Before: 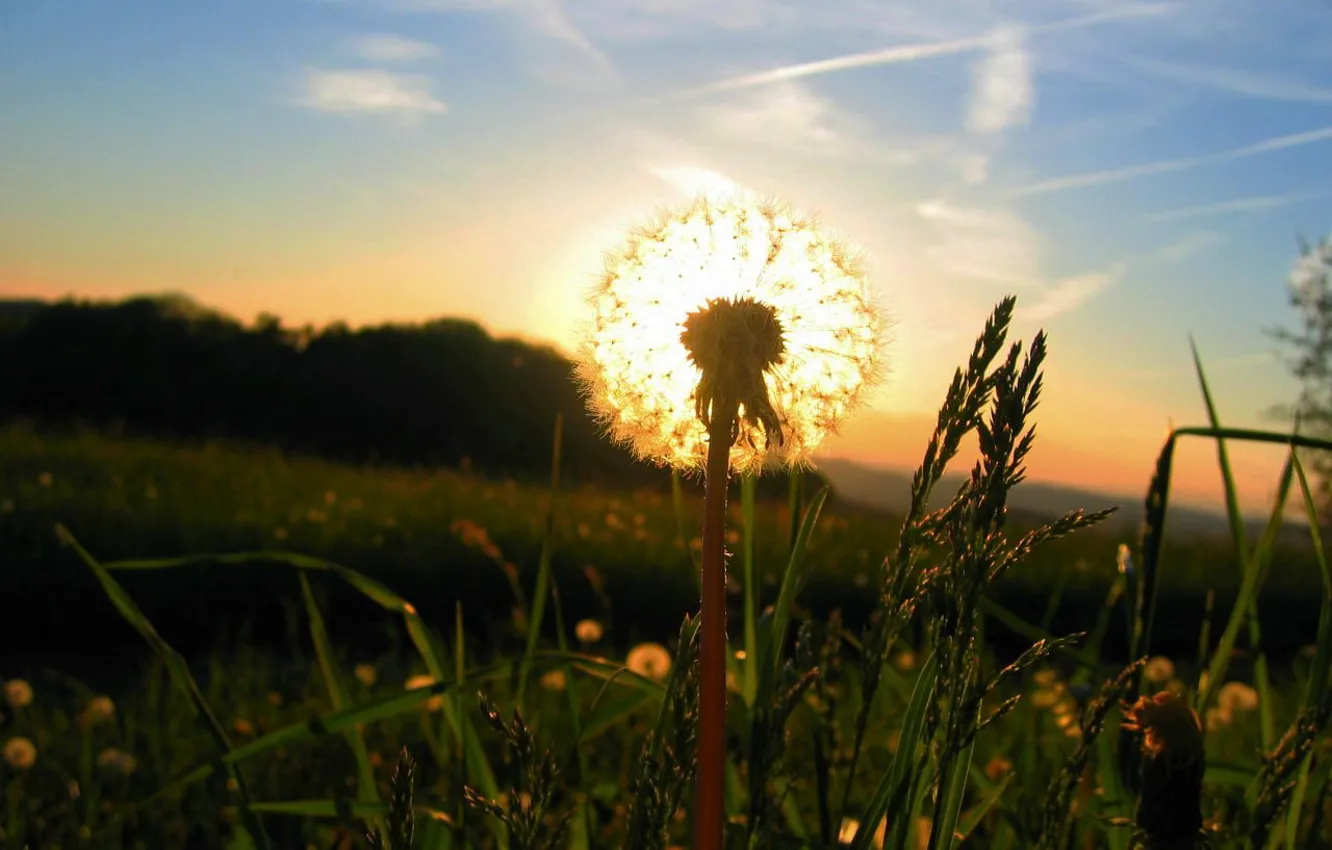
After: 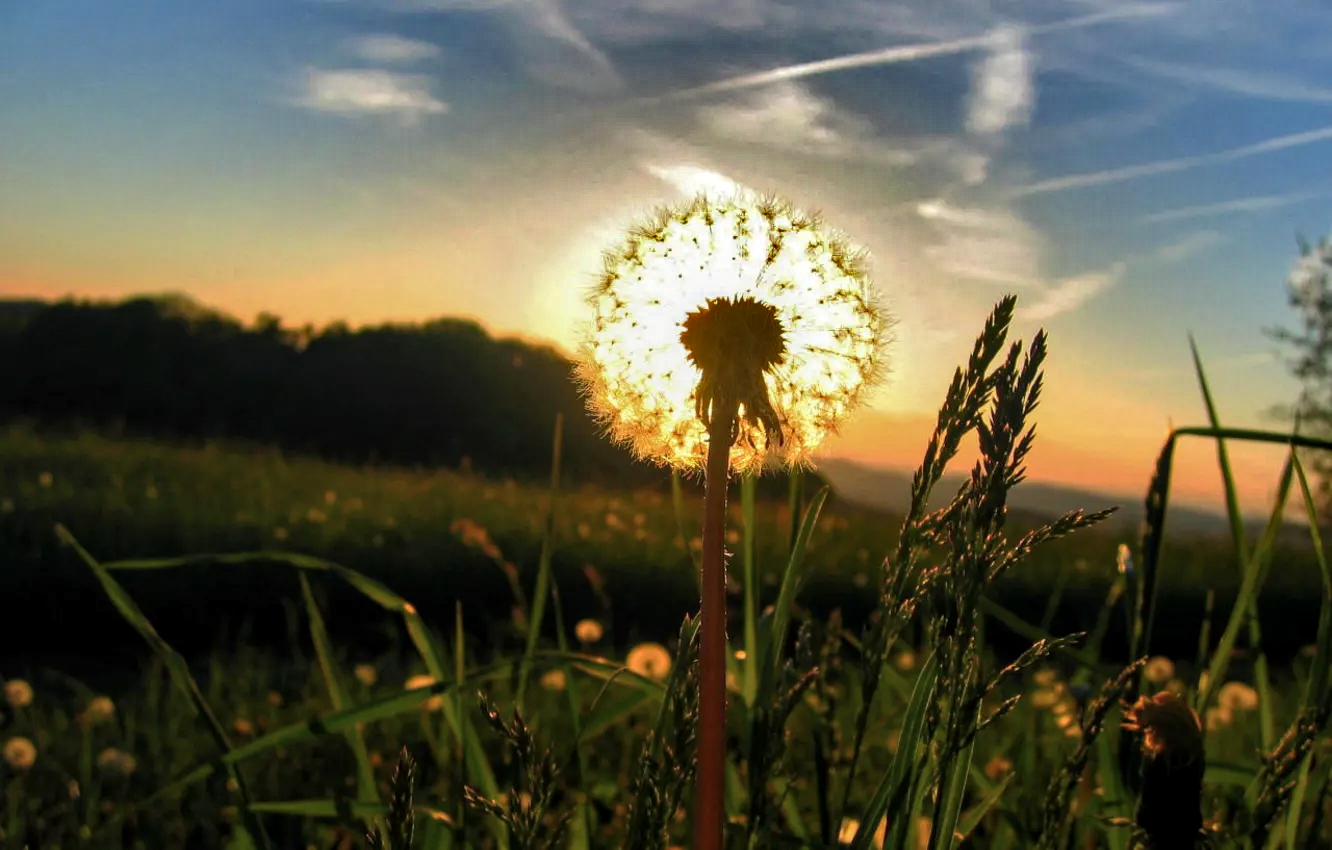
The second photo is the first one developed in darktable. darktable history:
shadows and highlights: shadows 19.13, highlights -83.41, soften with gaussian
local contrast: on, module defaults
